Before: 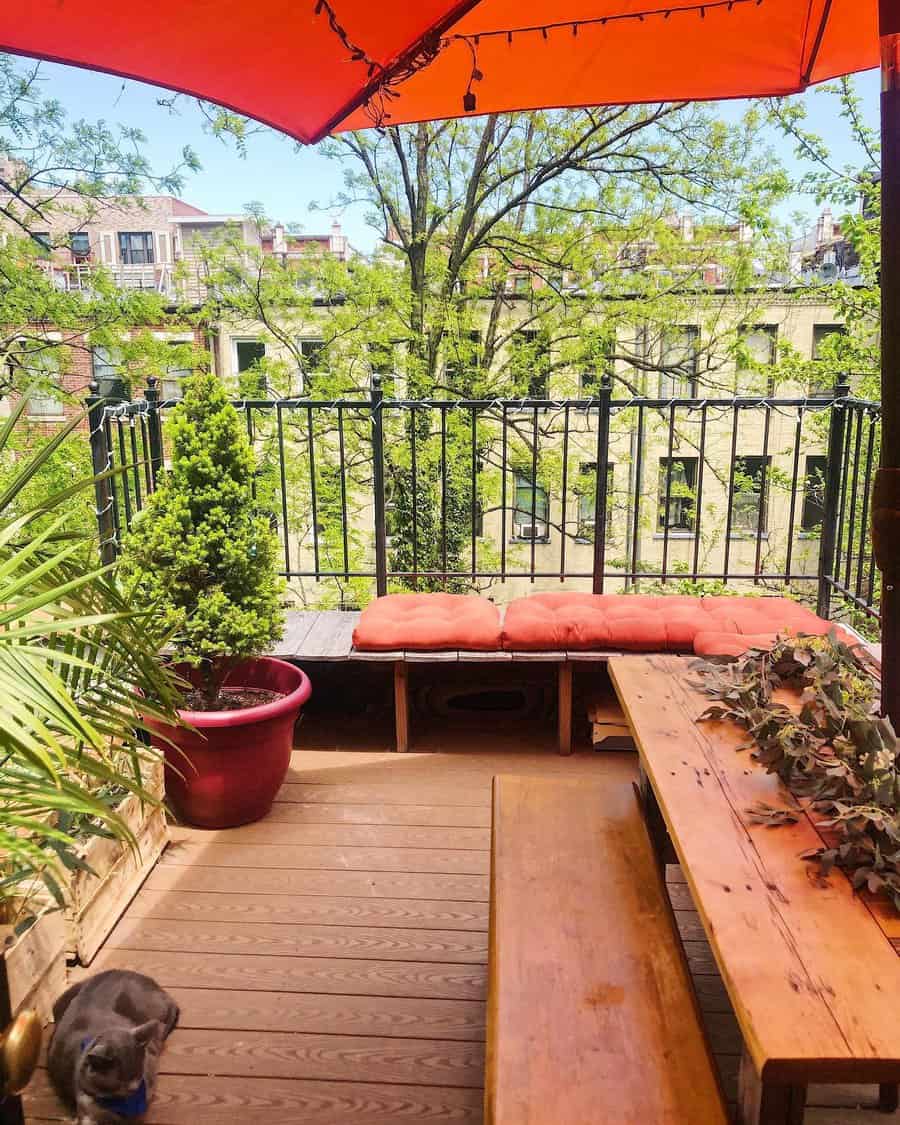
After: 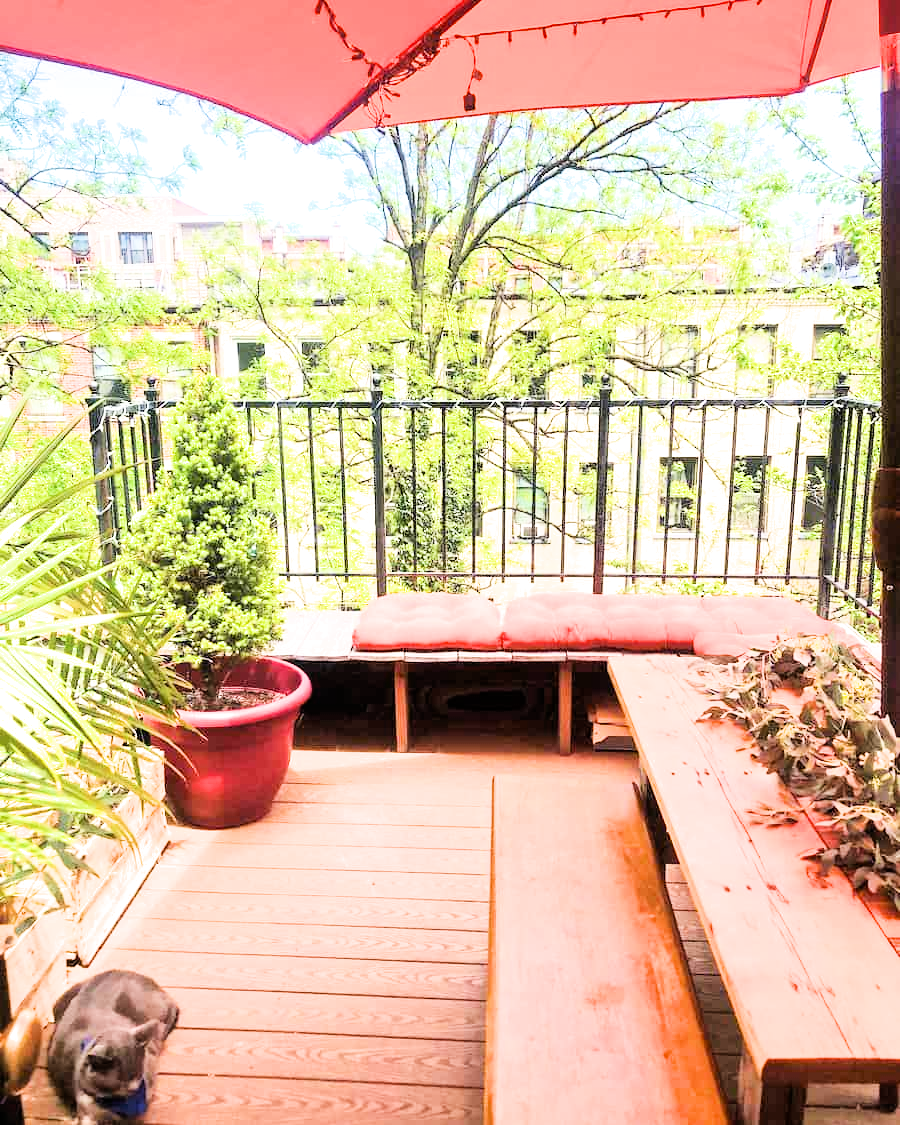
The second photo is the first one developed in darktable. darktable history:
exposure: exposure 1.99 EV, compensate highlight preservation false
levels: mode automatic, levels [0.062, 0.494, 0.925]
filmic rgb: black relative exposure -5.12 EV, white relative exposure 3.95 EV, threshold 2.95 EV, hardness 2.89, contrast 1.3, enable highlight reconstruction true
